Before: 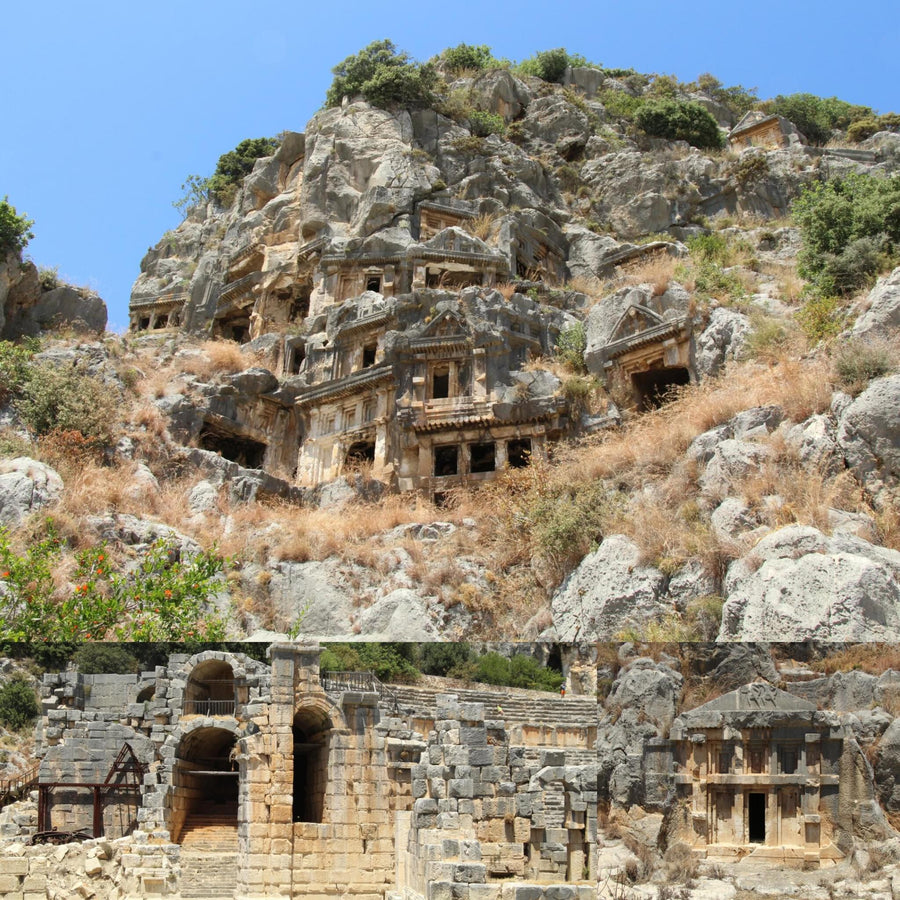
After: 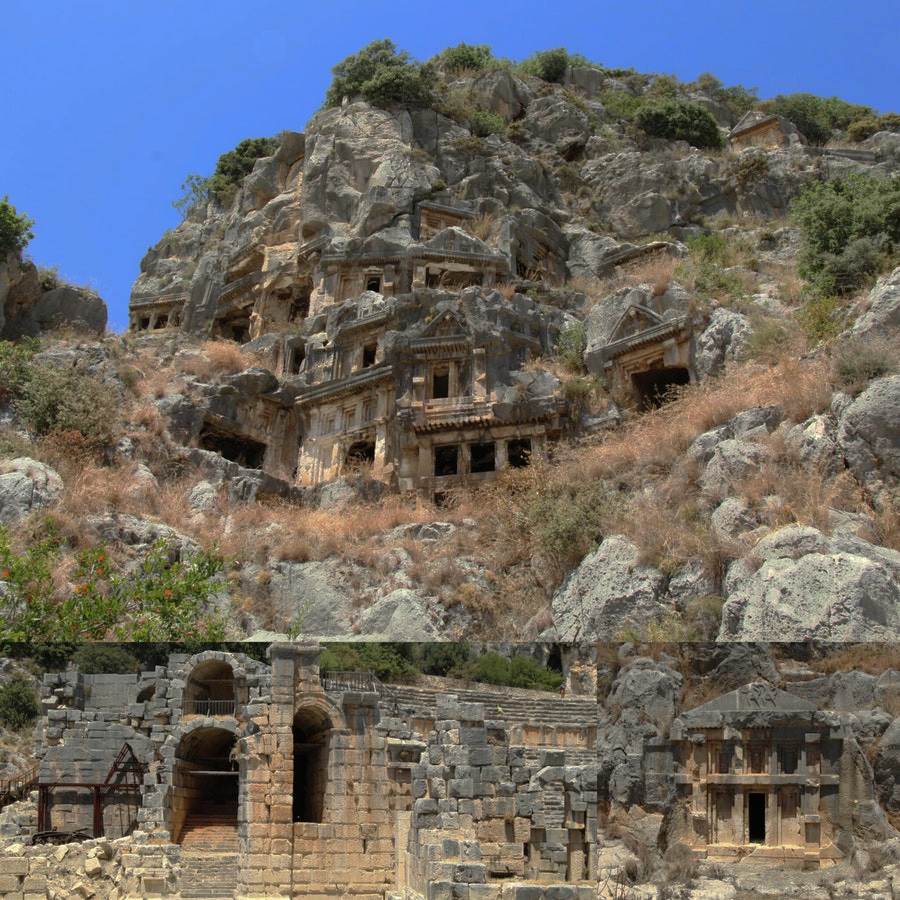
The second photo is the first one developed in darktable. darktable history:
tone equalizer: smoothing diameter 24.93%, edges refinement/feathering 14.58, preserve details guided filter
base curve: curves: ch0 [(0, 0) (0.841, 0.609) (1, 1)], preserve colors none
